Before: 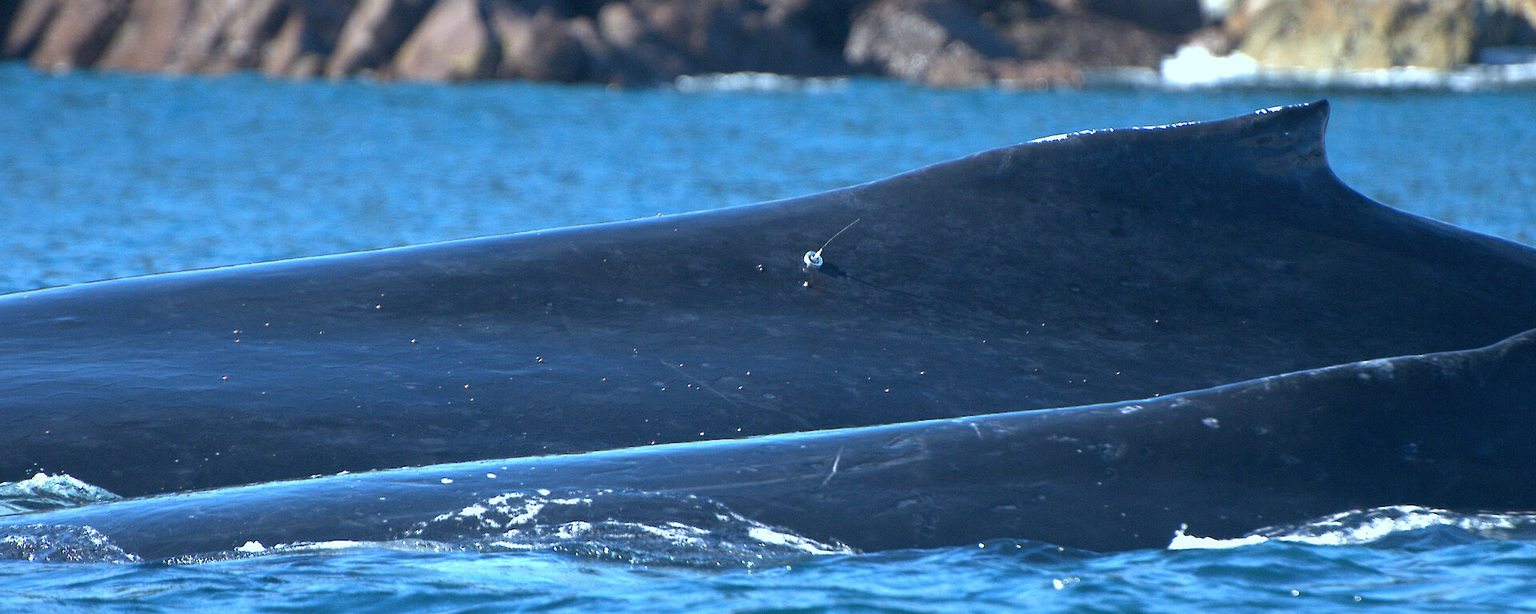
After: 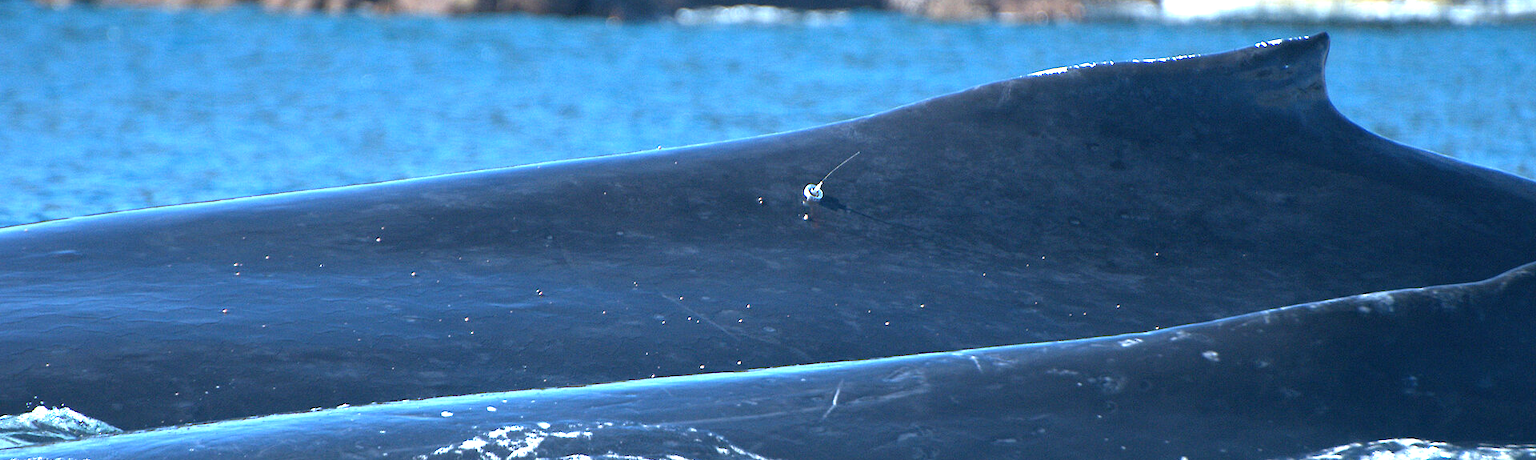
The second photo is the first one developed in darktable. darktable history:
exposure: black level correction 0, exposure 0.5 EV, compensate highlight preservation false
crop: top 11.038%, bottom 13.962%
tone equalizer: on, module defaults
